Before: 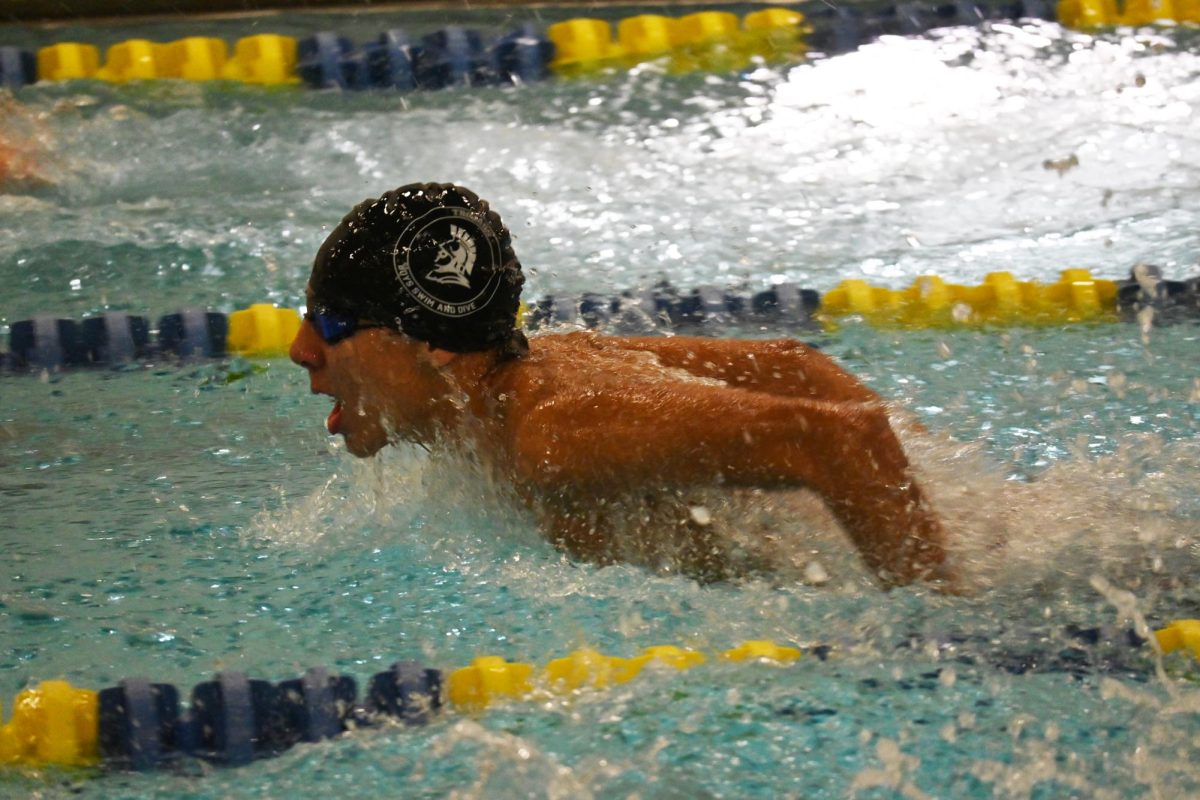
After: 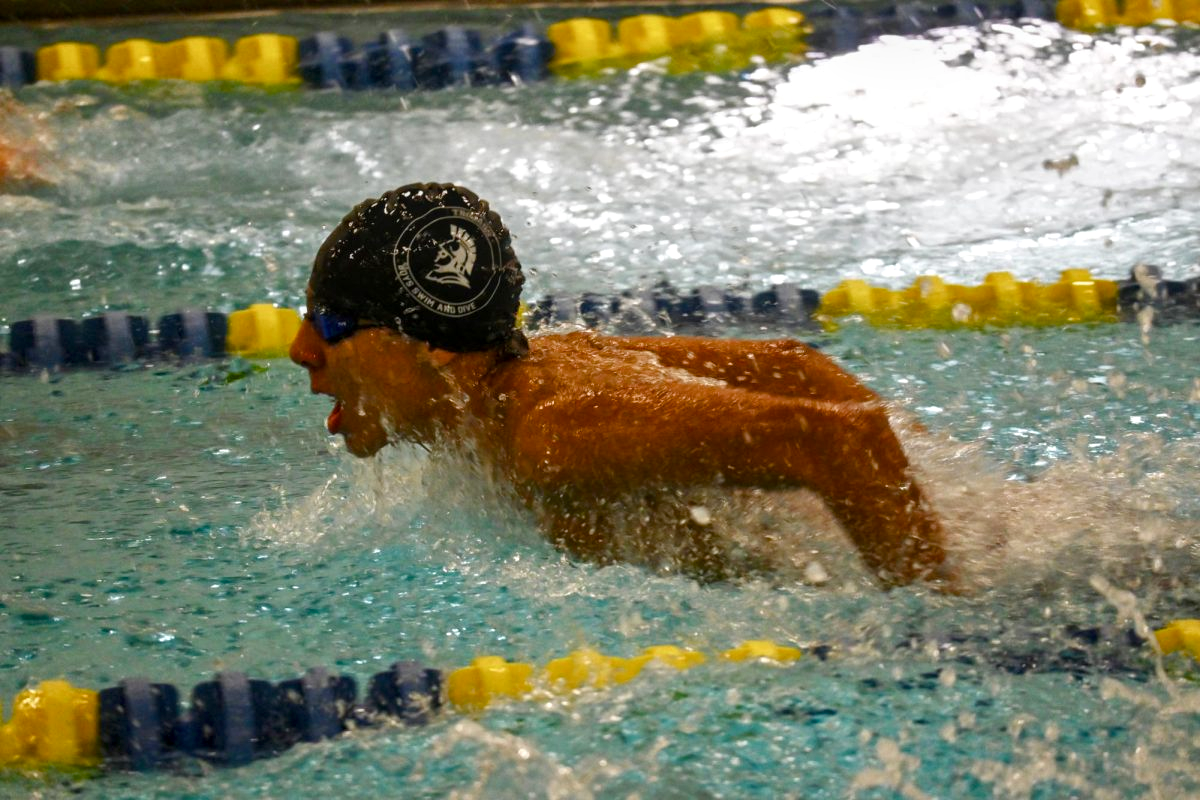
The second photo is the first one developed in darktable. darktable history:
color balance rgb: perceptual saturation grading › global saturation 20%, perceptual saturation grading › highlights -25%, perceptual saturation grading › shadows 25%
local contrast: on, module defaults
